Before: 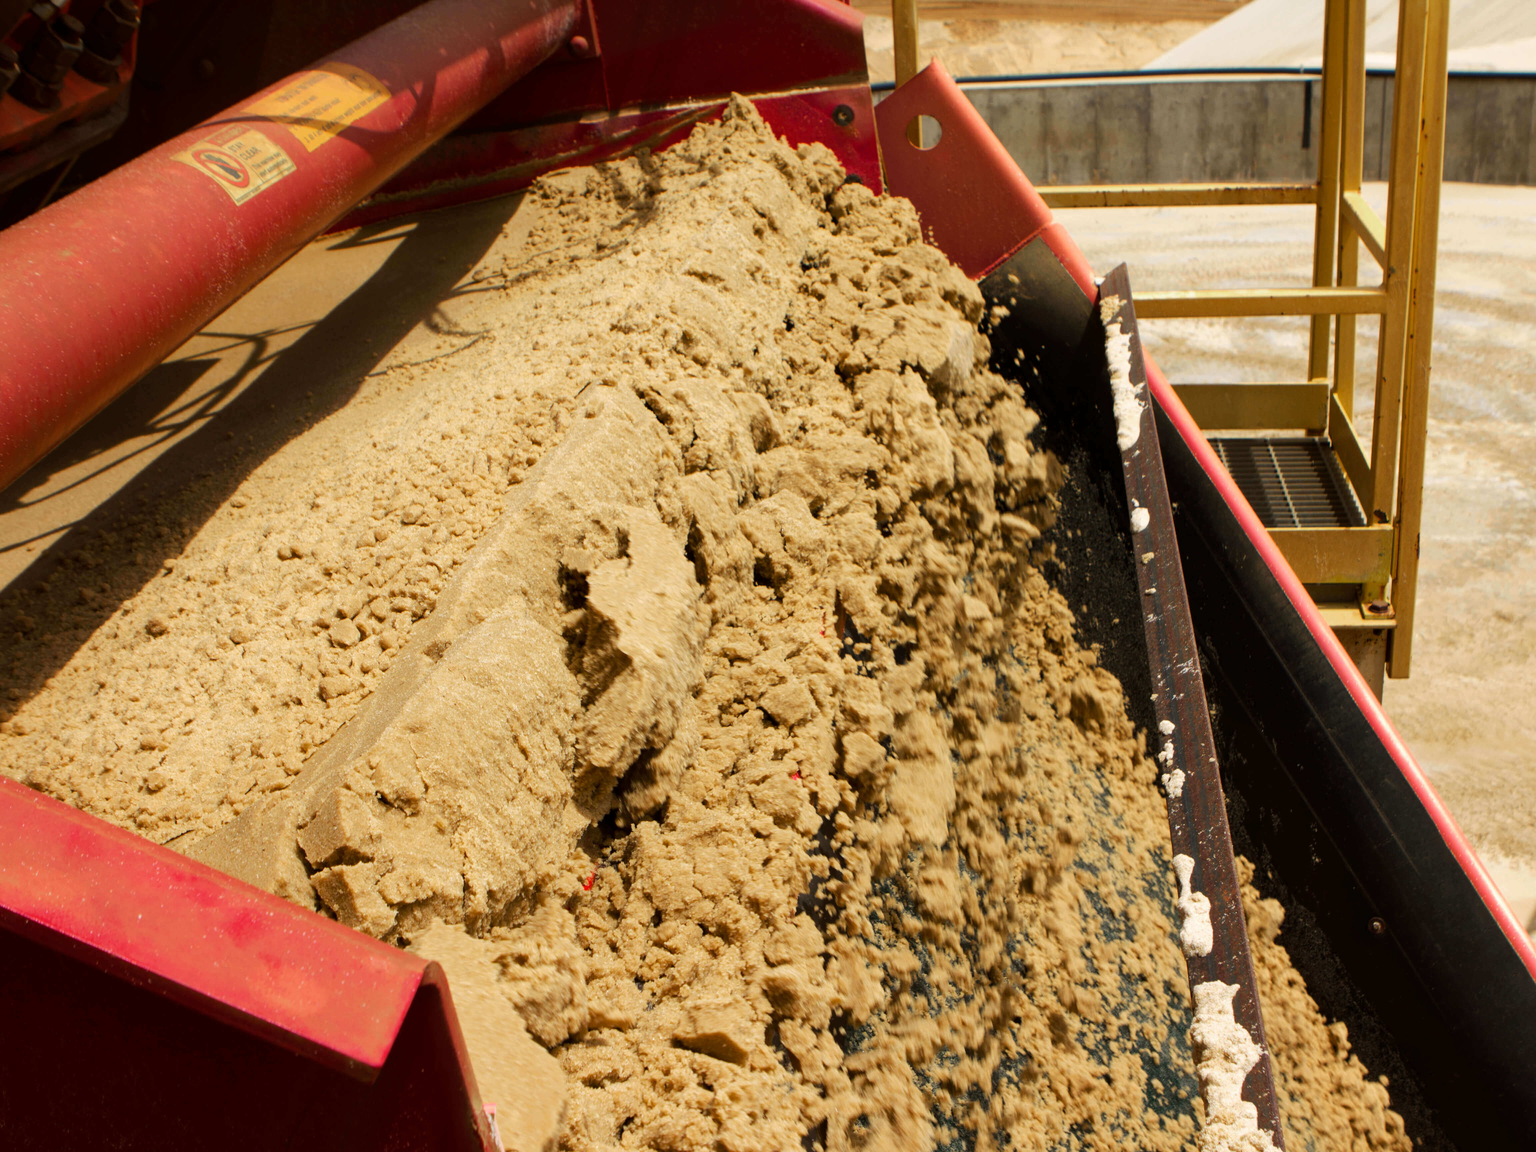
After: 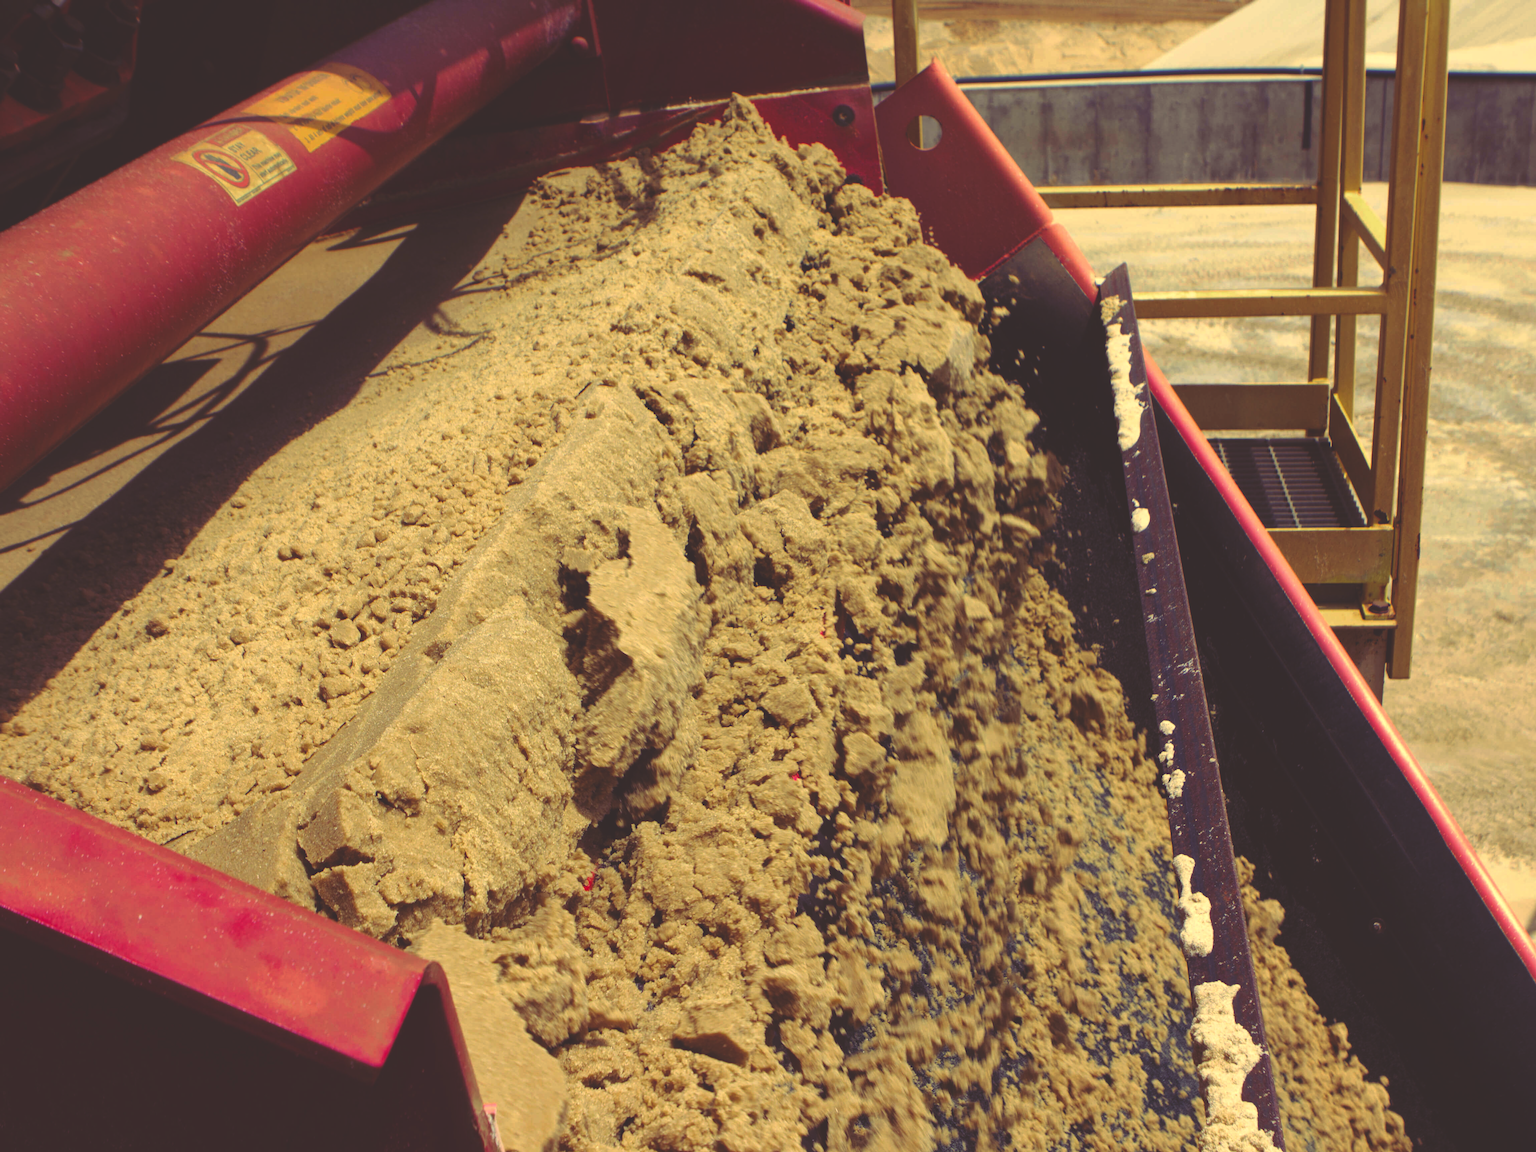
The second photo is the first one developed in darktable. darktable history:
rgb curve: curves: ch0 [(0, 0.186) (0.314, 0.284) (0.576, 0.466) (0.805, 0.691) (0.936, 0.886)]; ch1 [(0, 0.186) (0.314, 0.284) (0.581, 0.534) (0.771, 0.746) (0.936, 0.958)]; ch2 [(0, 0.216) (0.275, 0.39) (1, 1)], mode RGB, independent channels, compensate middle gray true, preserve colors none
color correction: highlights a* 15, highlights b* 31.55
